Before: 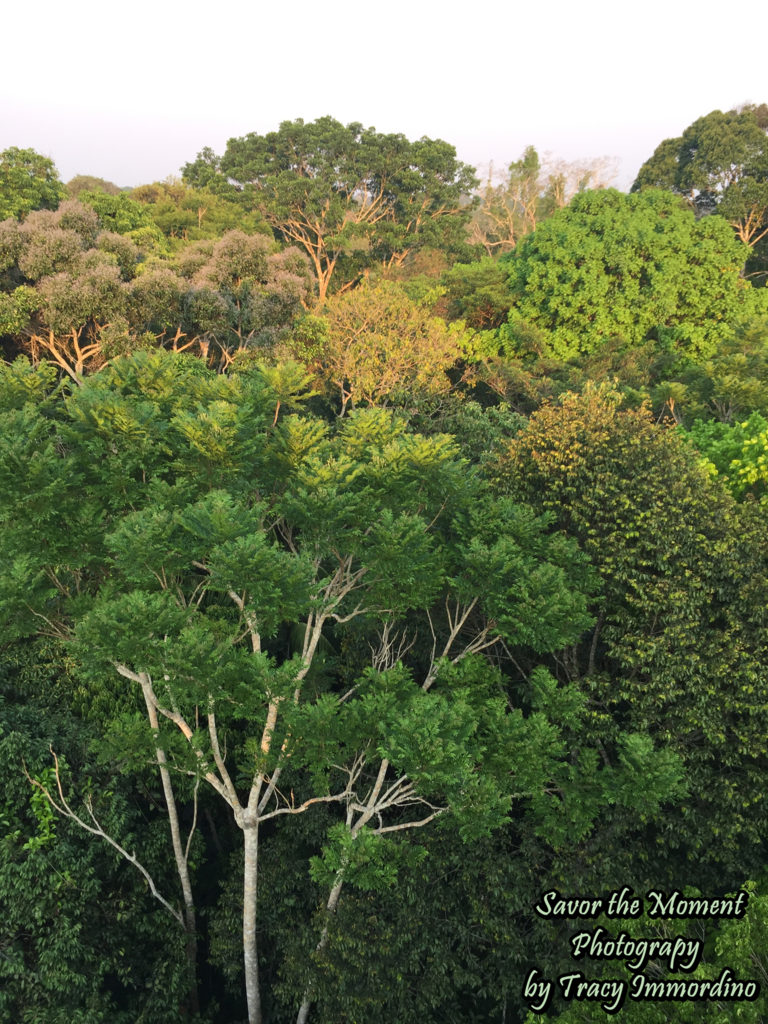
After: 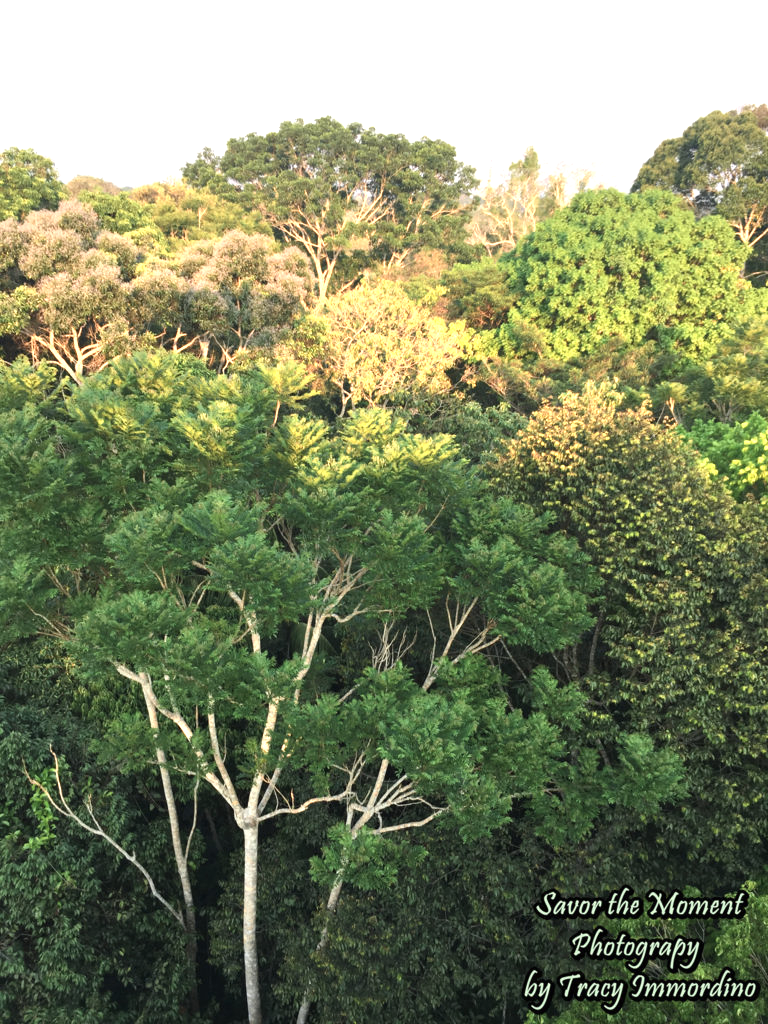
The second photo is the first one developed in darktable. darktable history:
exposure: black level correction 0, exposure 0.5 EV, compensate exposure bias true, compensate highlight preservation false
color zones: curves: ch0 [(0.018, 0.548) (0.197, 0.654) (0.425, 0.447) (0.605, 0.658) (0.732, 0.579)]; ch1 [(0.105, 0.531) (0.224, 0.531) (0.386, 0.39) (0.618, 0.456) (0.732, 0.456) (0.956, 0.421)]; ch2 [(0.039, 0.583) (0.215, 0.465) (0.399, 0.544) (0.465, 0.548) (0.614, 0.447) (0.724, 0.43) (0.882, 0.623) (0.956, 0.632)]
